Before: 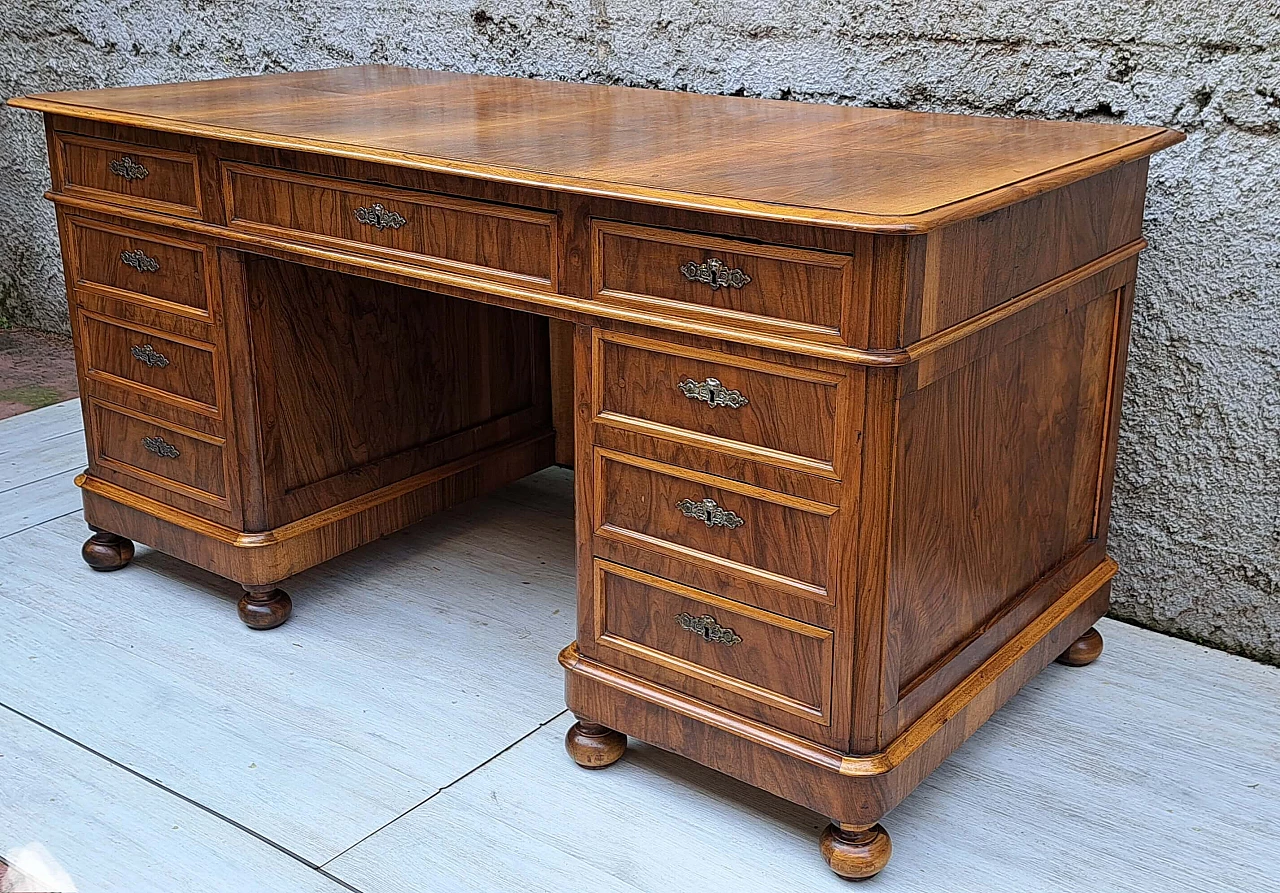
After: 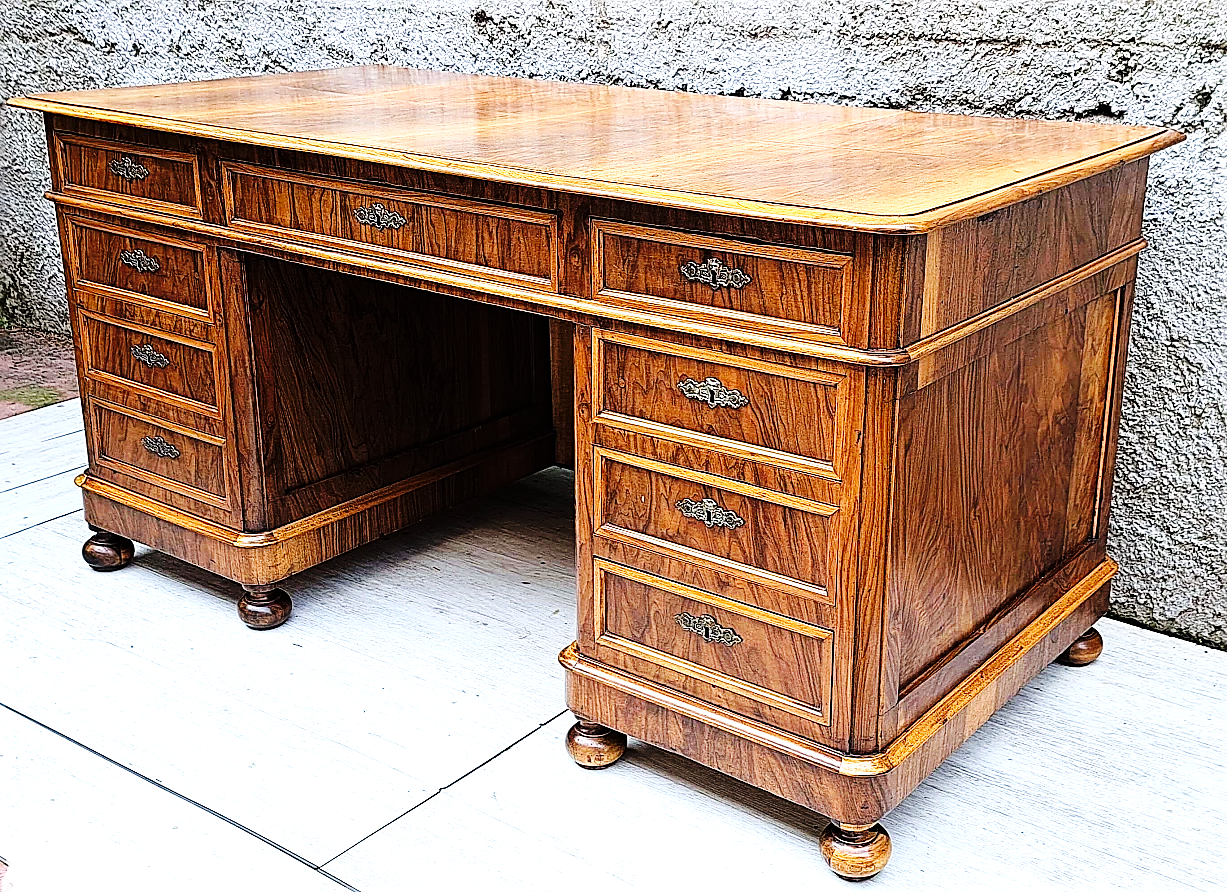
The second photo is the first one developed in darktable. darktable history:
tone equalizer: -8 EV -1.07 EV, -7 EV -1.01 EV, -6 EV -0.873 EV, -5 EV -0.548 EV, -3 EV 0.596 EV, -2 EV 0.838 EV, -1 EV 0.987 EV, +0 EV 1.07 EV
sharpen: on, module defaults
base curve: curves: ch0 [(0, 0) (0.036, 0.025) (0.121, 0.166) (0.206, 0.329) (0.605, 0.79) (1, 1)], preserve colors none
crop: right 4.115%, bottom 0.019%
exposure: exposure -0.069 EV, compensate exposure bias true, compensate highlight preservation false
